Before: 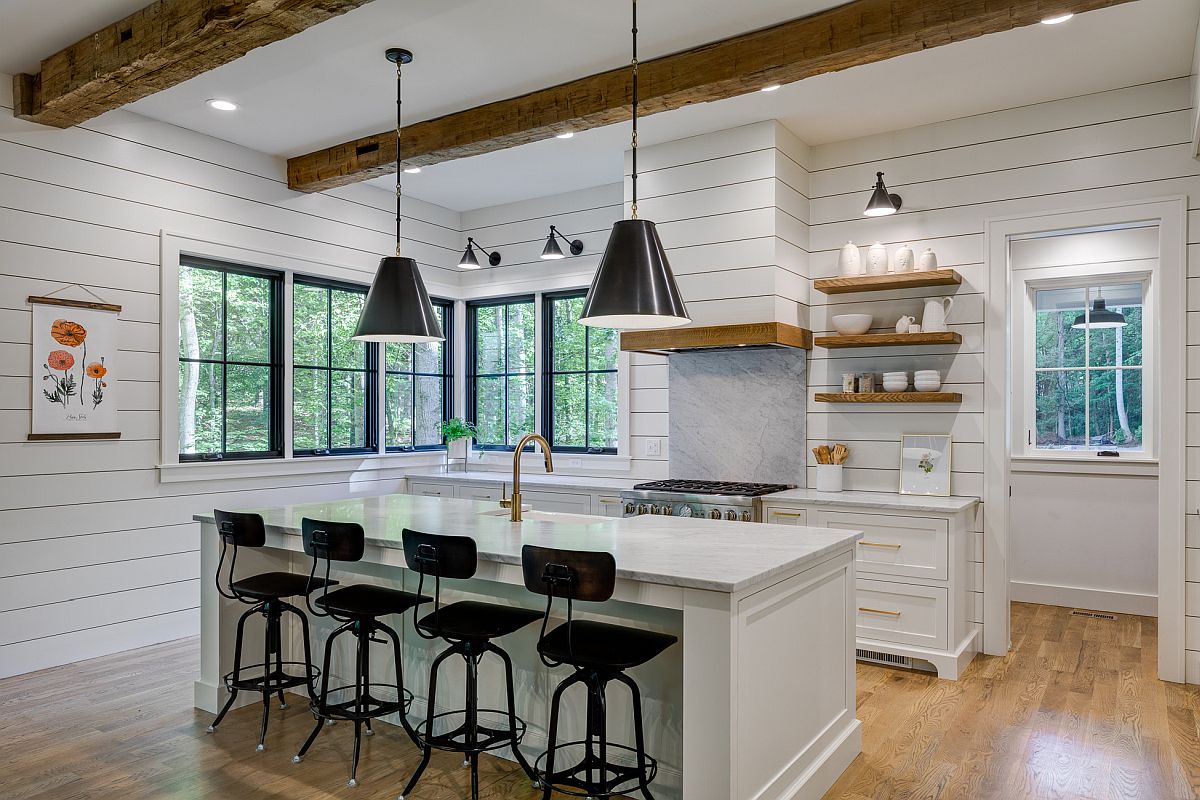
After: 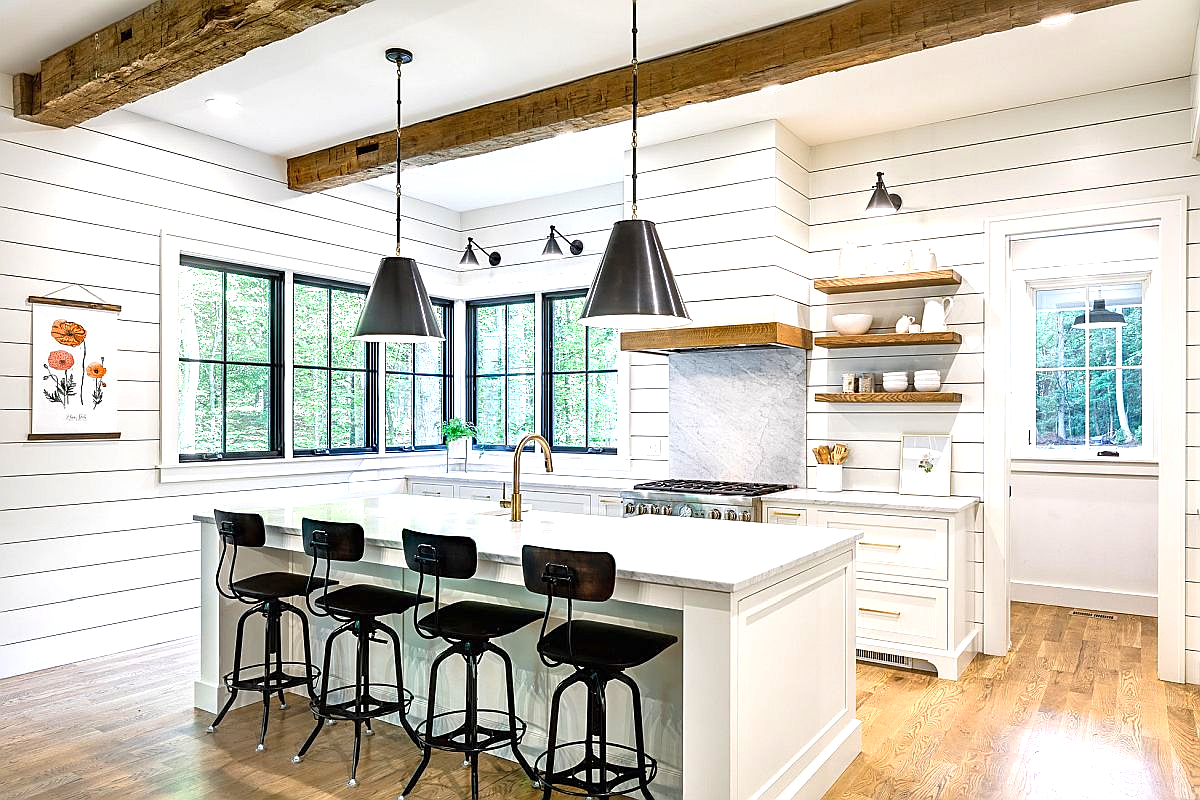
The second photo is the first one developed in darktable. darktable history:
sharpen: radius 1.837, amount 0.408, threshold 1.213
exposure: black level correction 0, exposure 1.2 EV, compensate exposure bias true, compensate highlight preservation false
